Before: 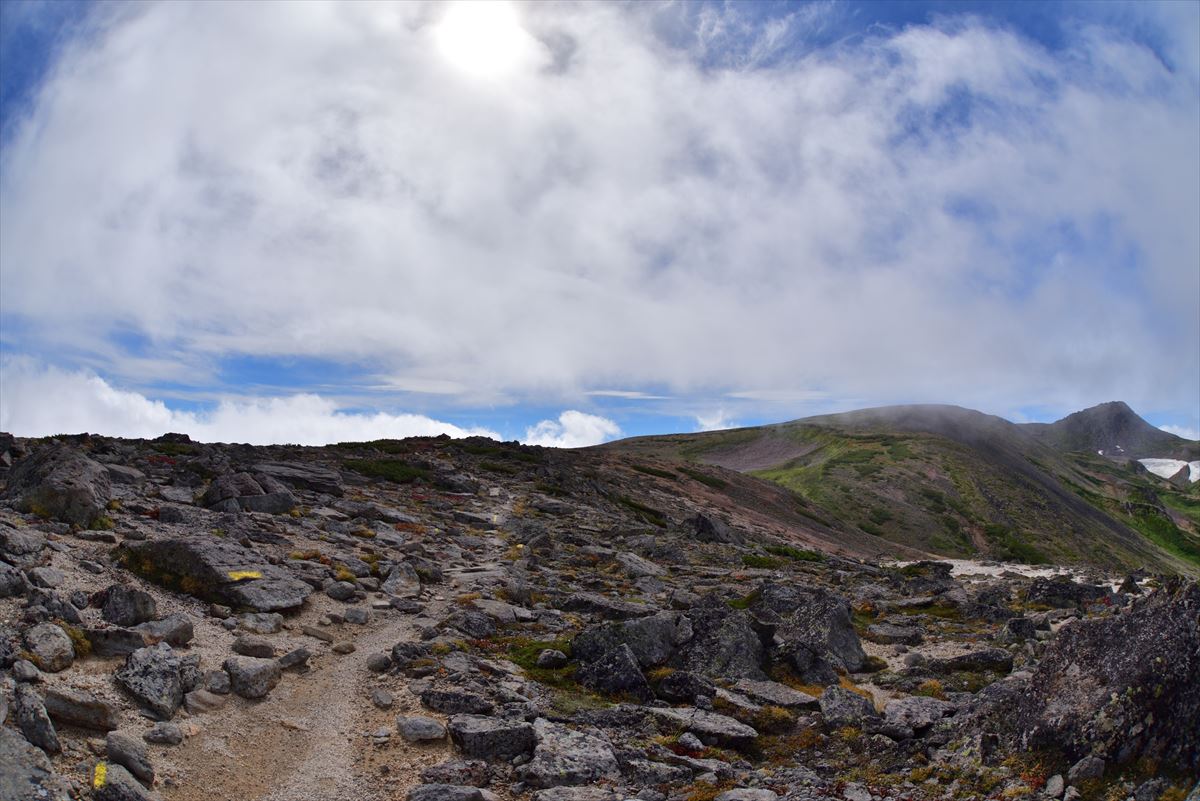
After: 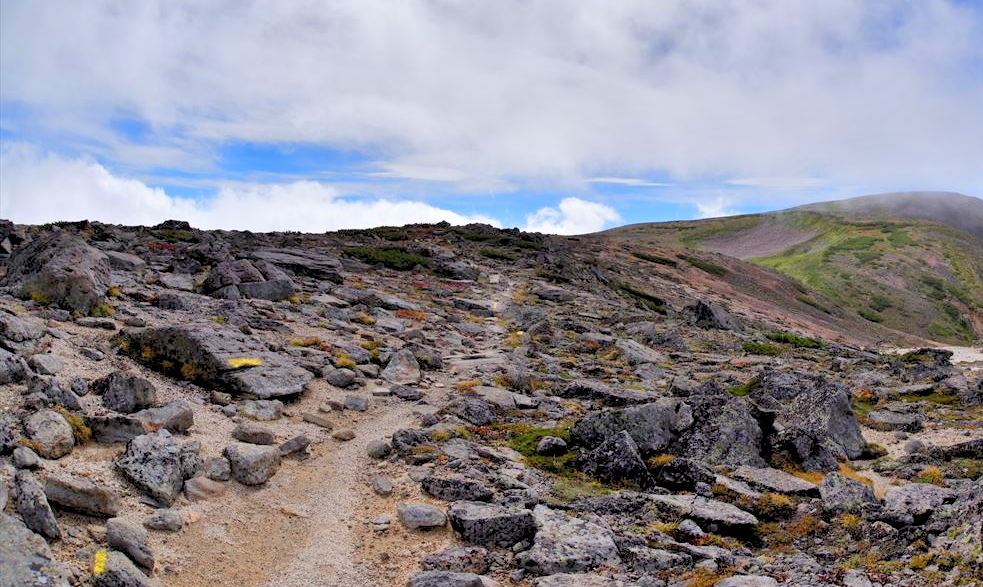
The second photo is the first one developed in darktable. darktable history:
crop: top 26.678%, right 18.023%
levels: levels [0.072, 0.414, 0.976]
shadows and highlights: soften with gaussian
